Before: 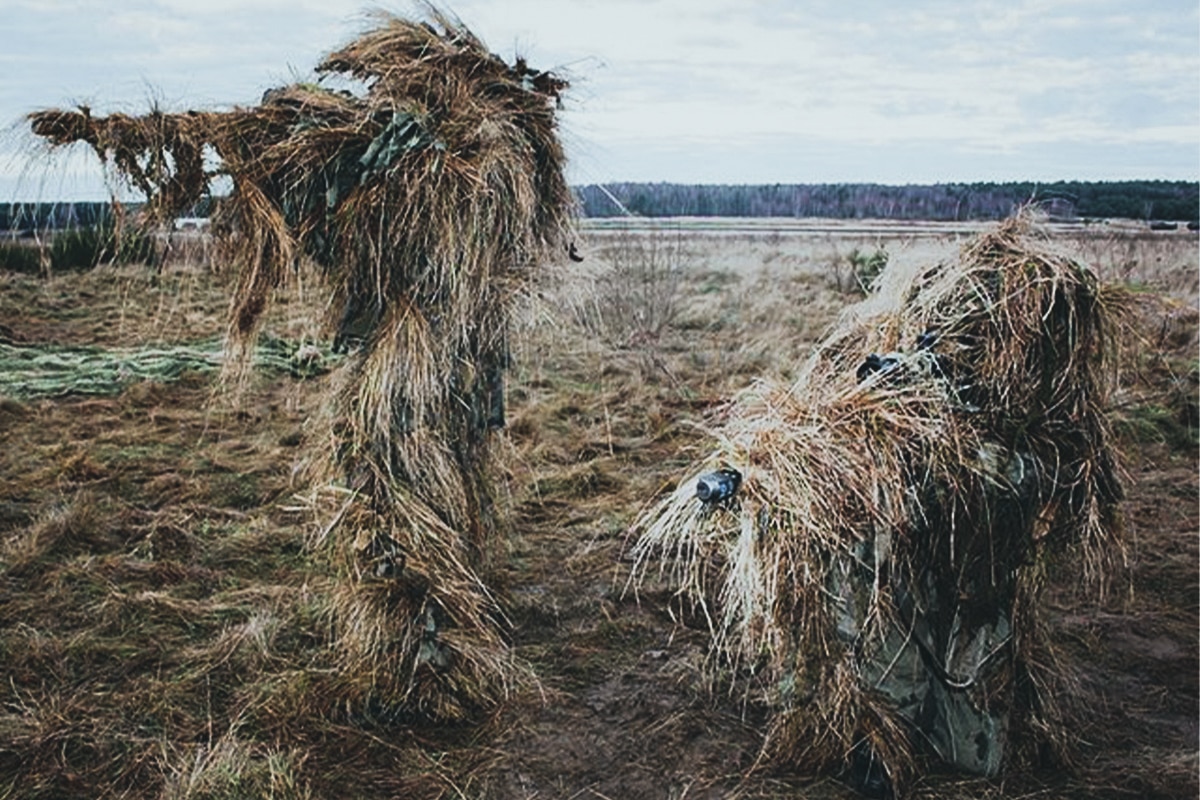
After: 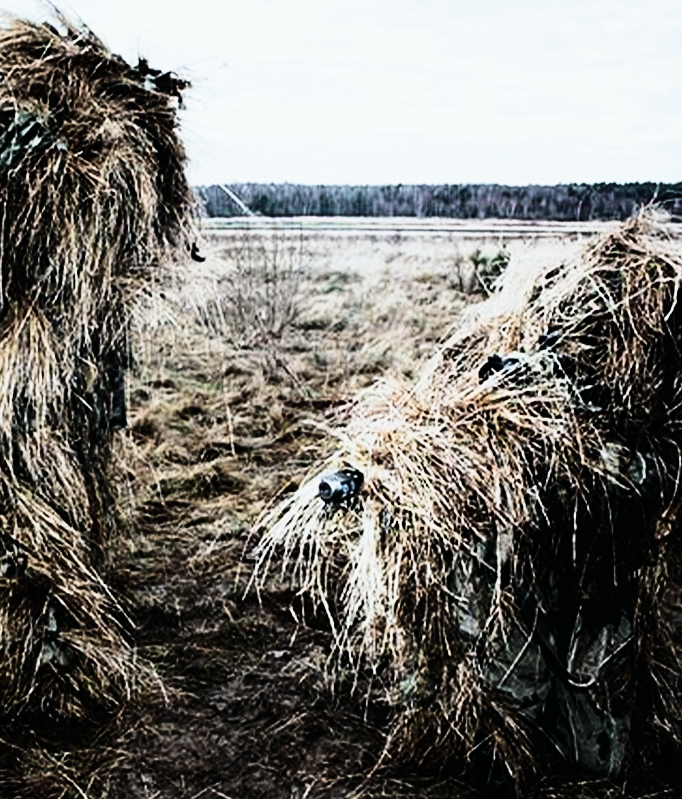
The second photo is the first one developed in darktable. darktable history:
base curve: curves: ch0 [(0, 0) (0.028, 0.03) (0.121, 0.232) (0.46, 0.748) (0.859, 0.968) (1, 1)], preserve colors none
levels: levels [0, 0.618, 1]
crop: left 31.522%, top 0.001%, right 11.62%
contrast brightness saturation: contrast 0.278
